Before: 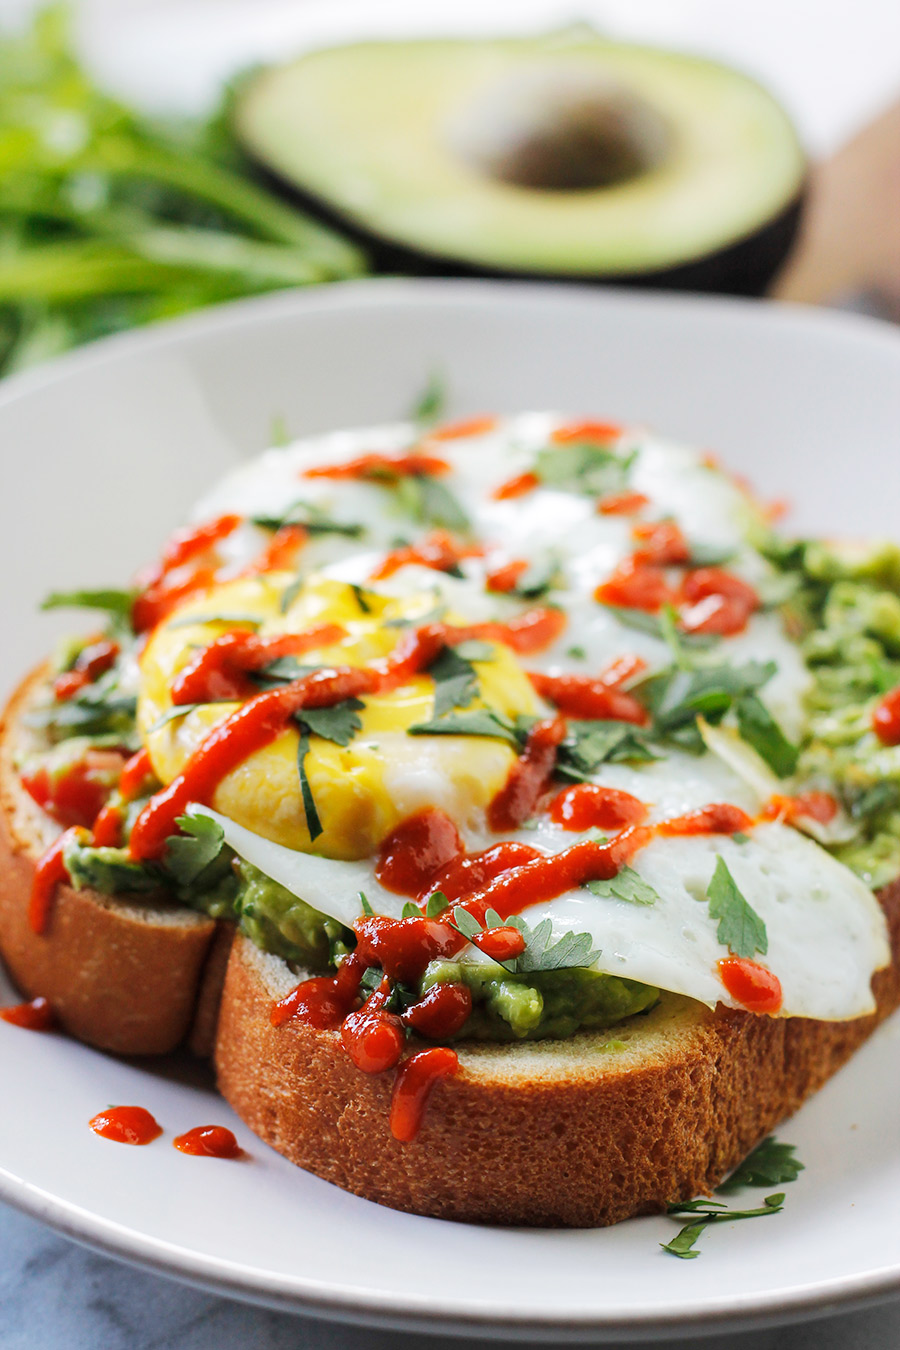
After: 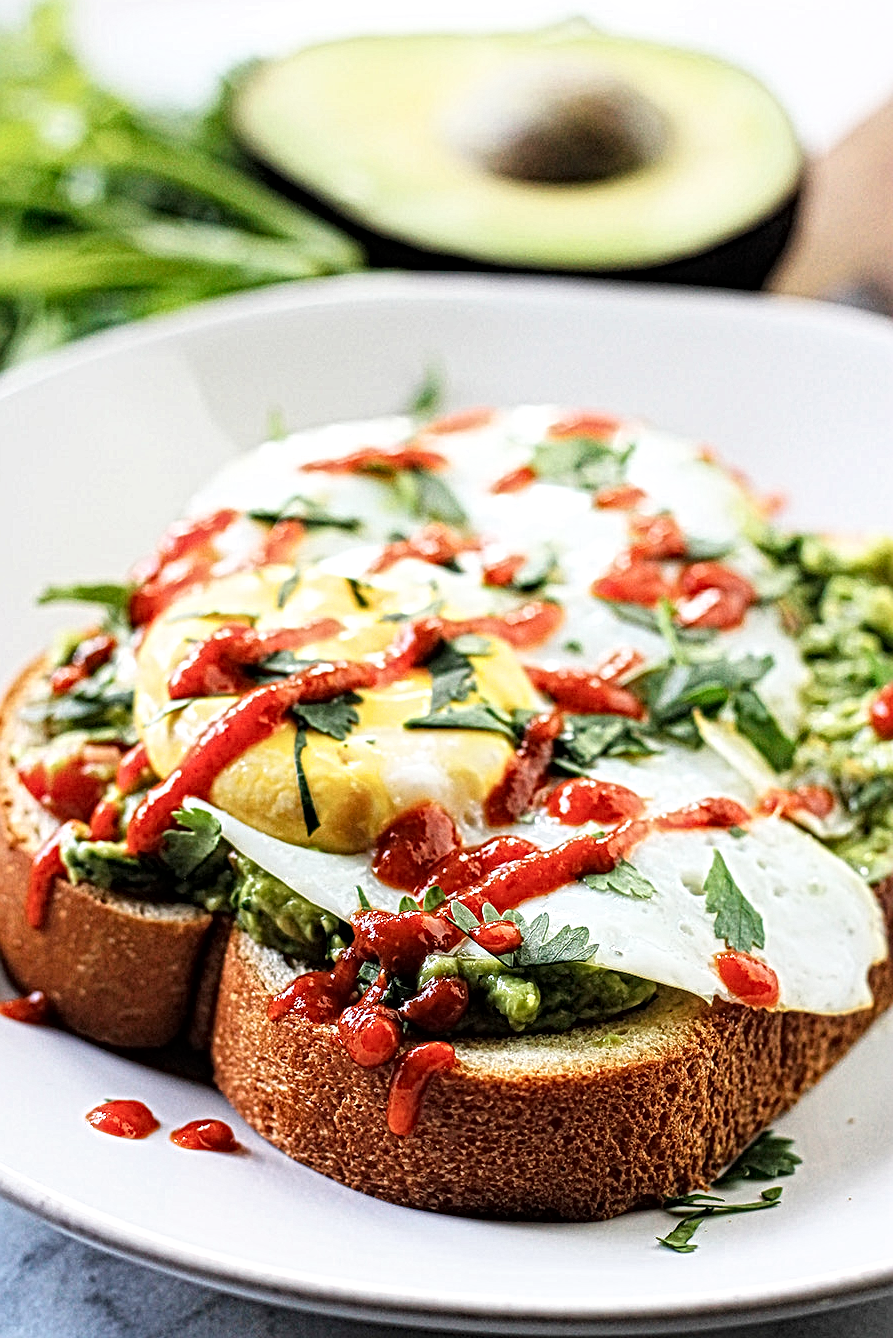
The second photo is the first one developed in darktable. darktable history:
local contrast: mode bilateral grid, contrast 20, coarseness 3, detail 300%, midtone range 0.2
crop: left 0.434%, top 0.485%, right 0.244%, bottom 0.386%
filmic rgb: white relative exposure 2.34 EV, hardness 6.59
